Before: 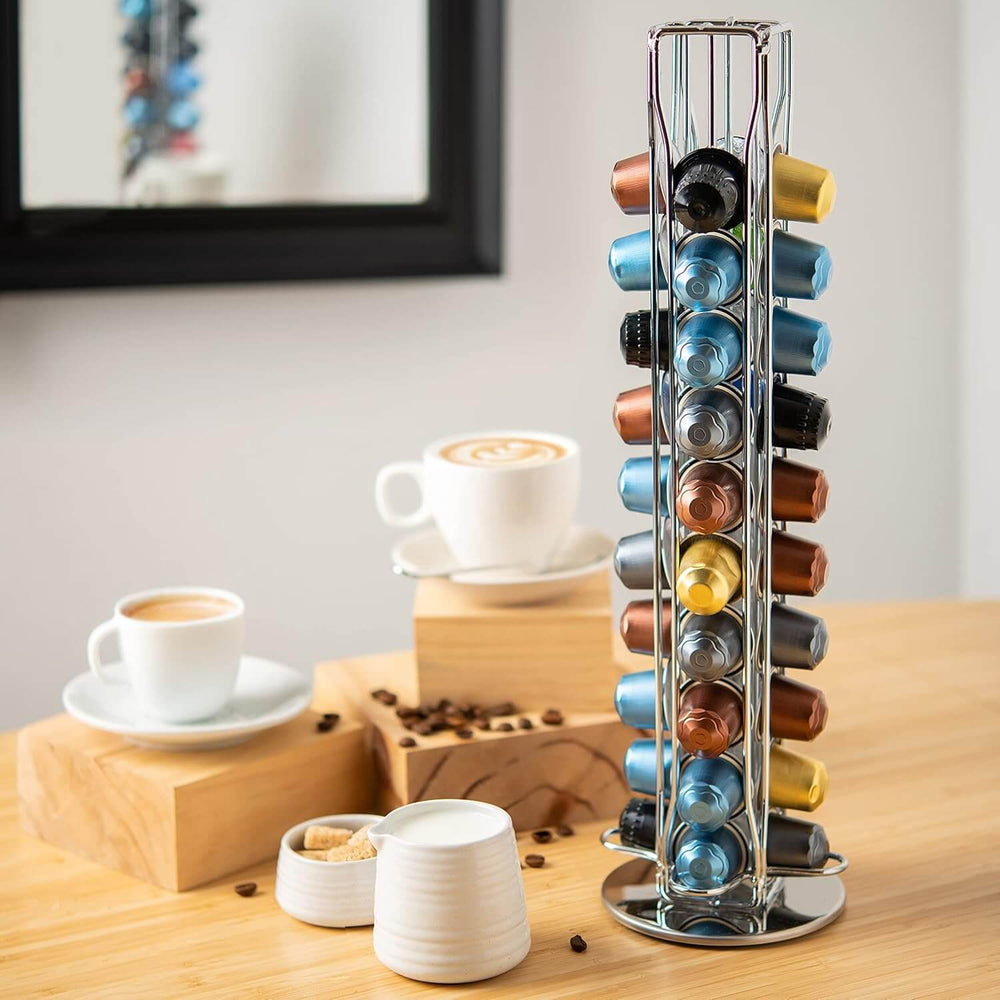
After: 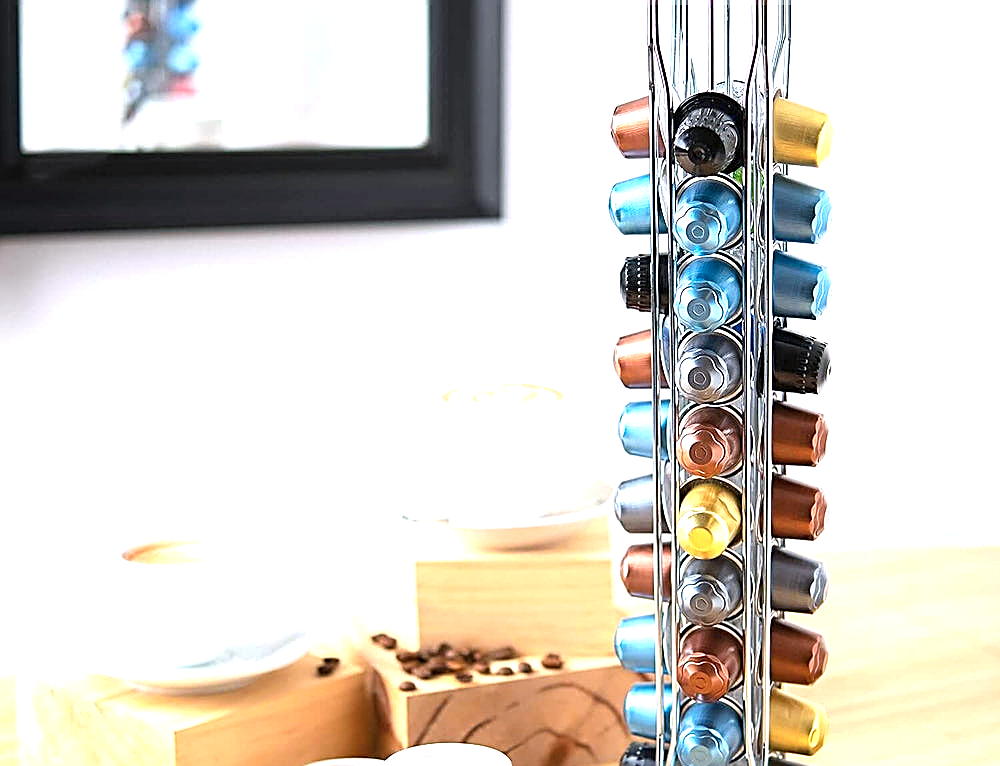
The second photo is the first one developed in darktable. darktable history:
crop: top 5.667%, bottom 17.637%
color calibration: illuminant as shot in camera, x 0.366, y 0.378, temperature 4425.7 K, saturation algorithm version 1 (2020)
sharpen: amount 1
exposure: black level correction 0, exposure 1 EV, compensate exposure bias true, compensate highlight preservation false
